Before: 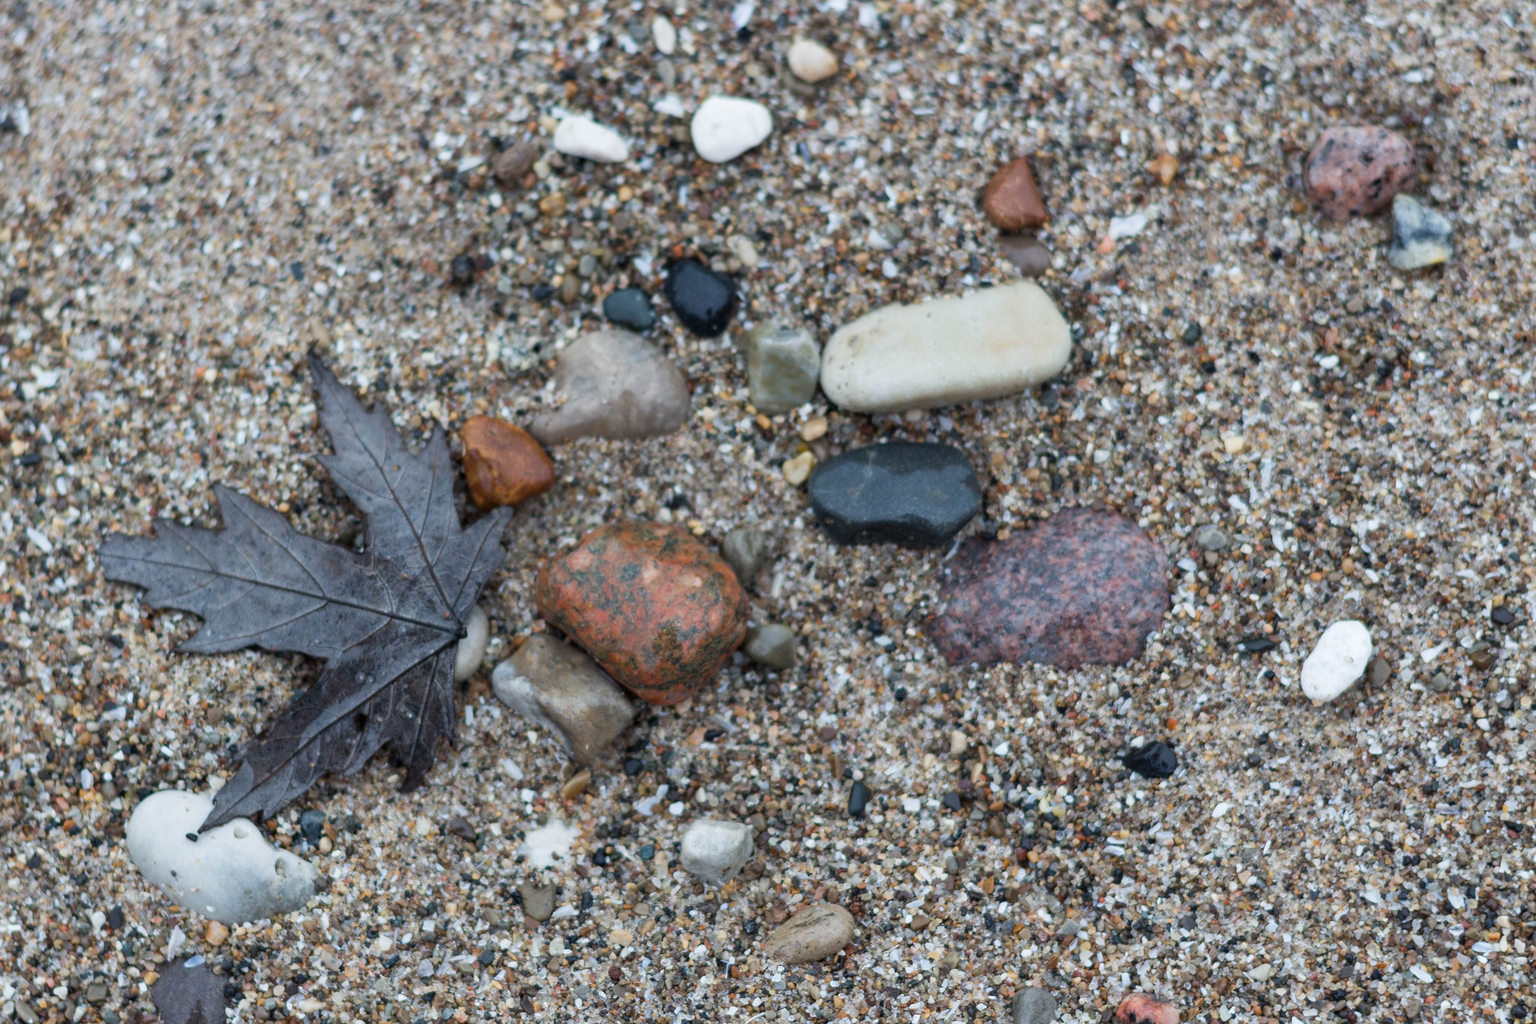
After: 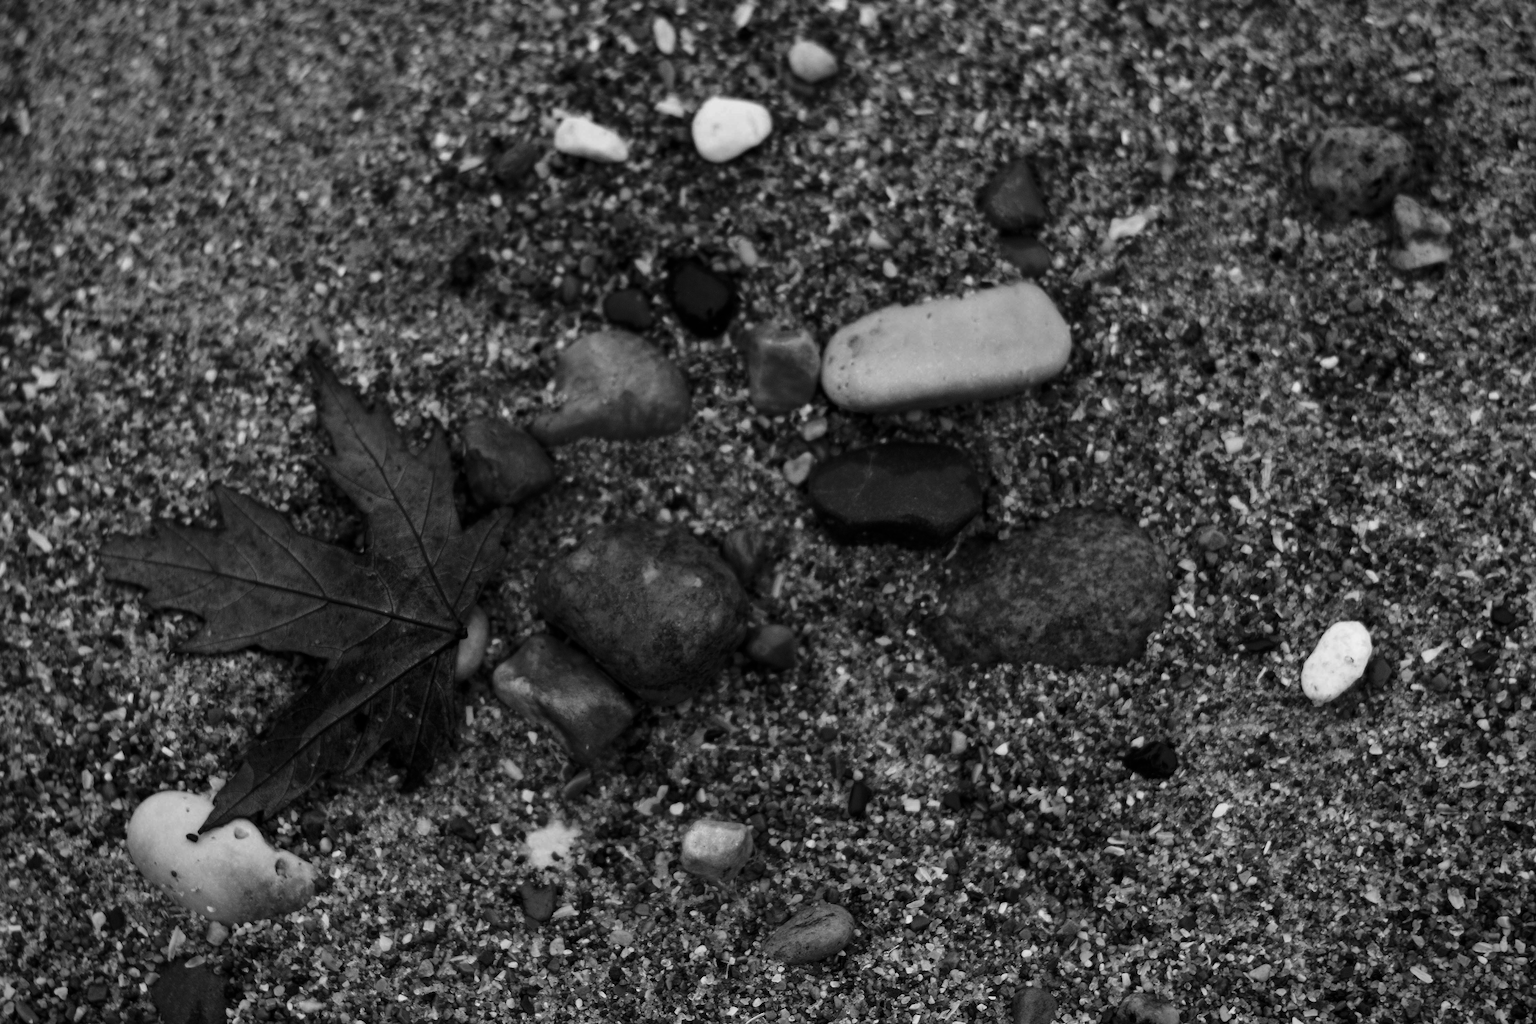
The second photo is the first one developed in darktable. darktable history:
contrast brightness saturation: contrast -0.03, brightness -0.59, saturation -1
vignetting: fall-off start 88.53%, fall-off radius 44.2%, saturation 0.376, width/height ratio 1.161
shadows and highlights: shadows 0, highlights 40
